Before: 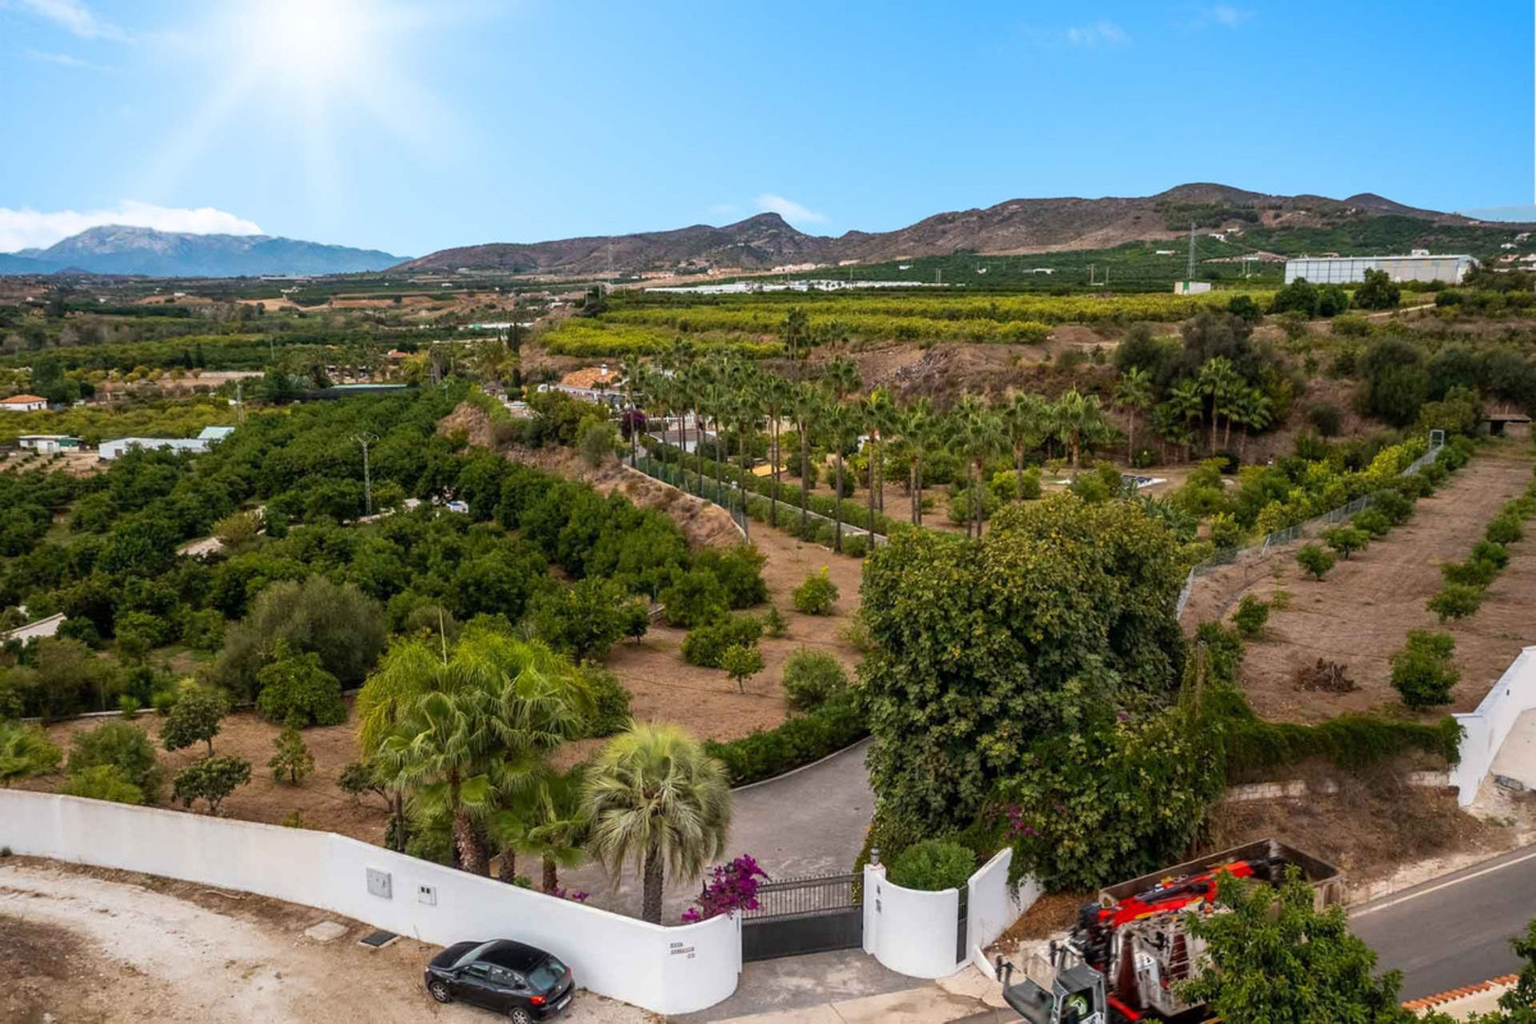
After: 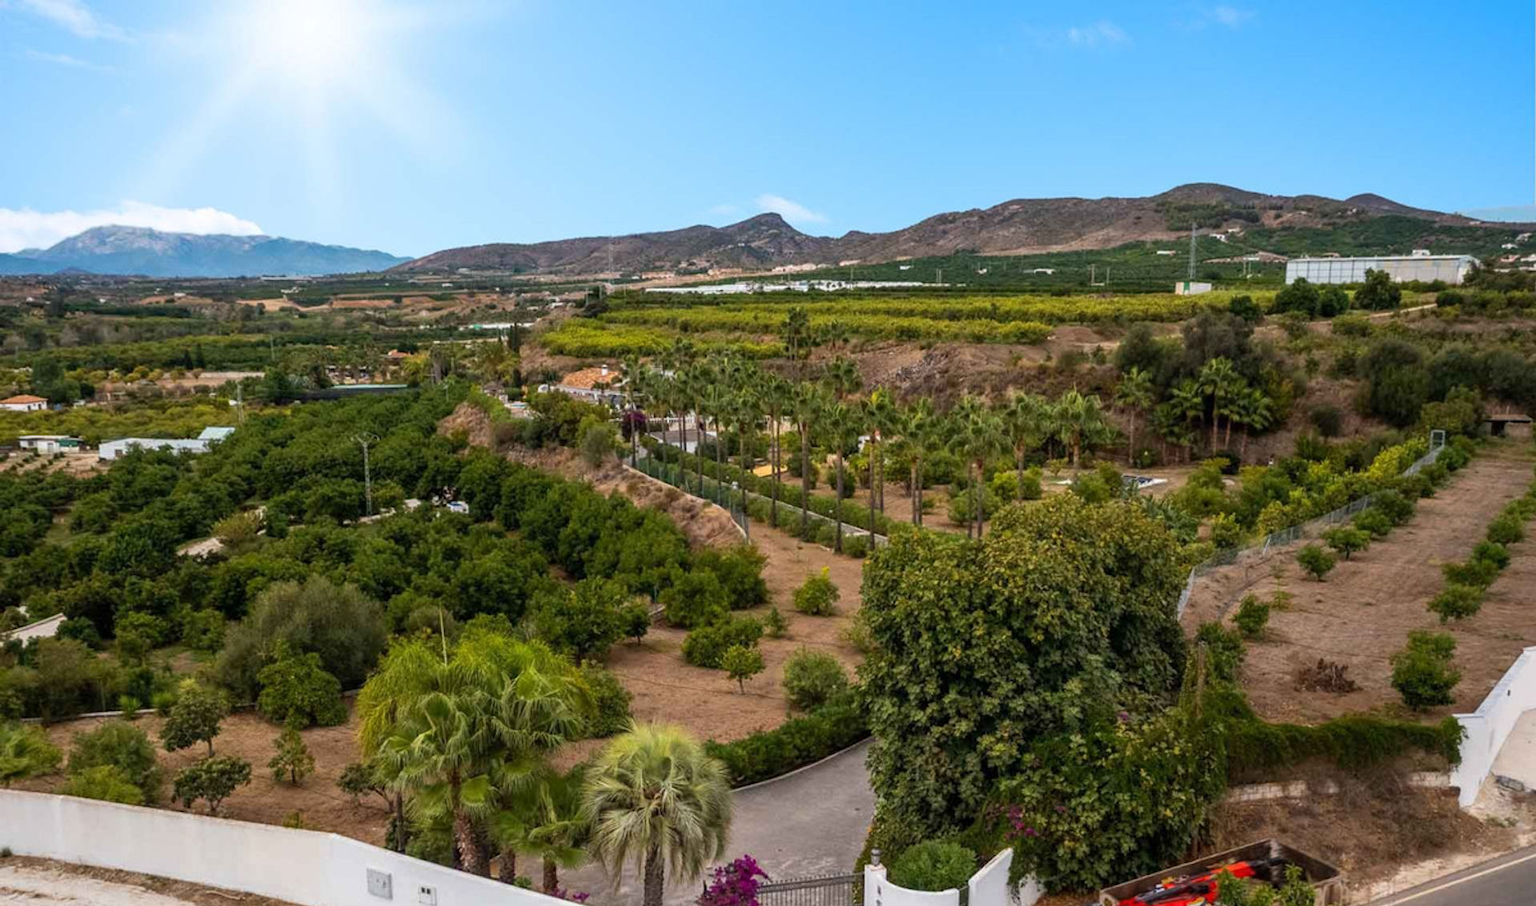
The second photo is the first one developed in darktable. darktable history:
crop and rotate: top 0%, bottom 11.461%
